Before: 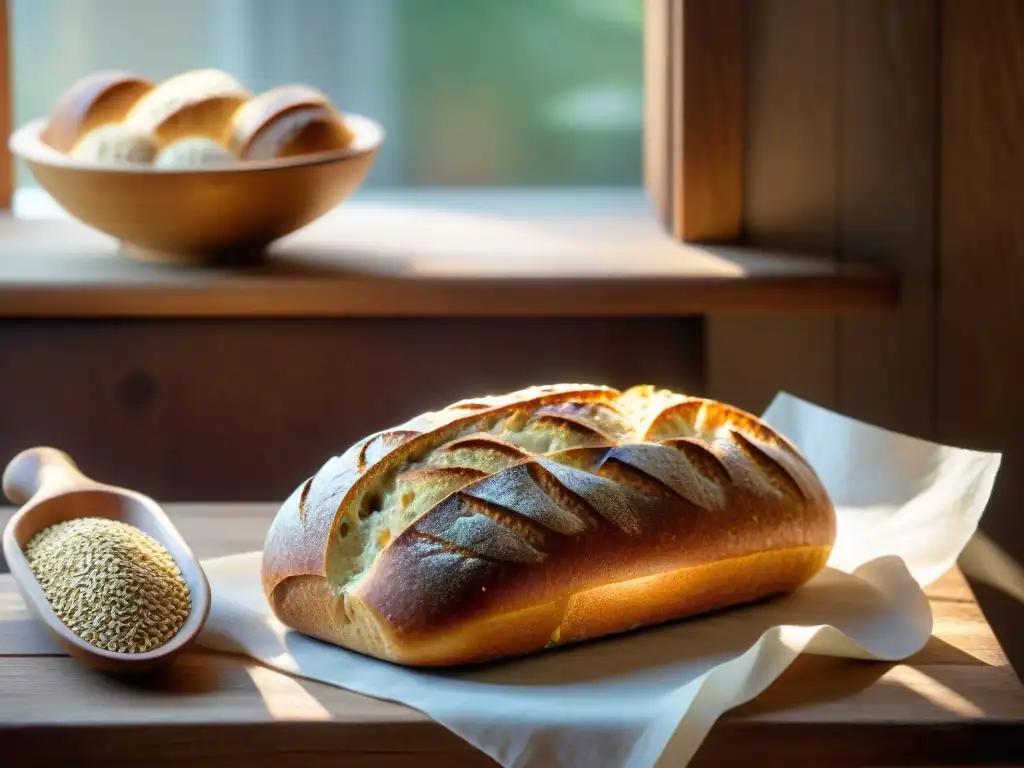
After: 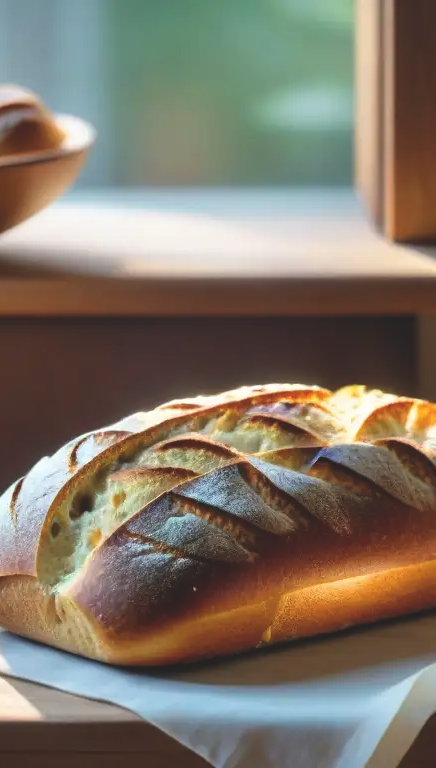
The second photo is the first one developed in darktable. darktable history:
exposure: black level correction -0.015, compensate highlight preservation false
crop: left 28.306%, right 29.111%
